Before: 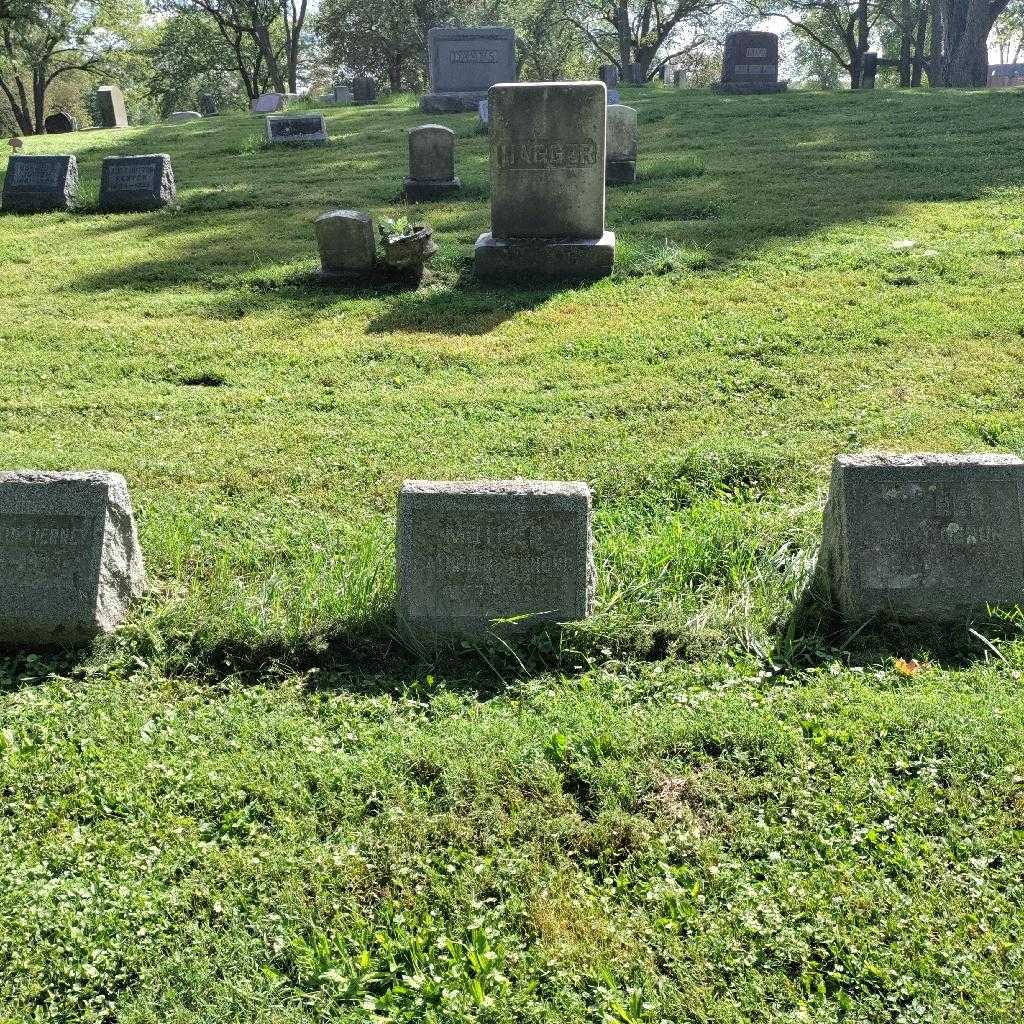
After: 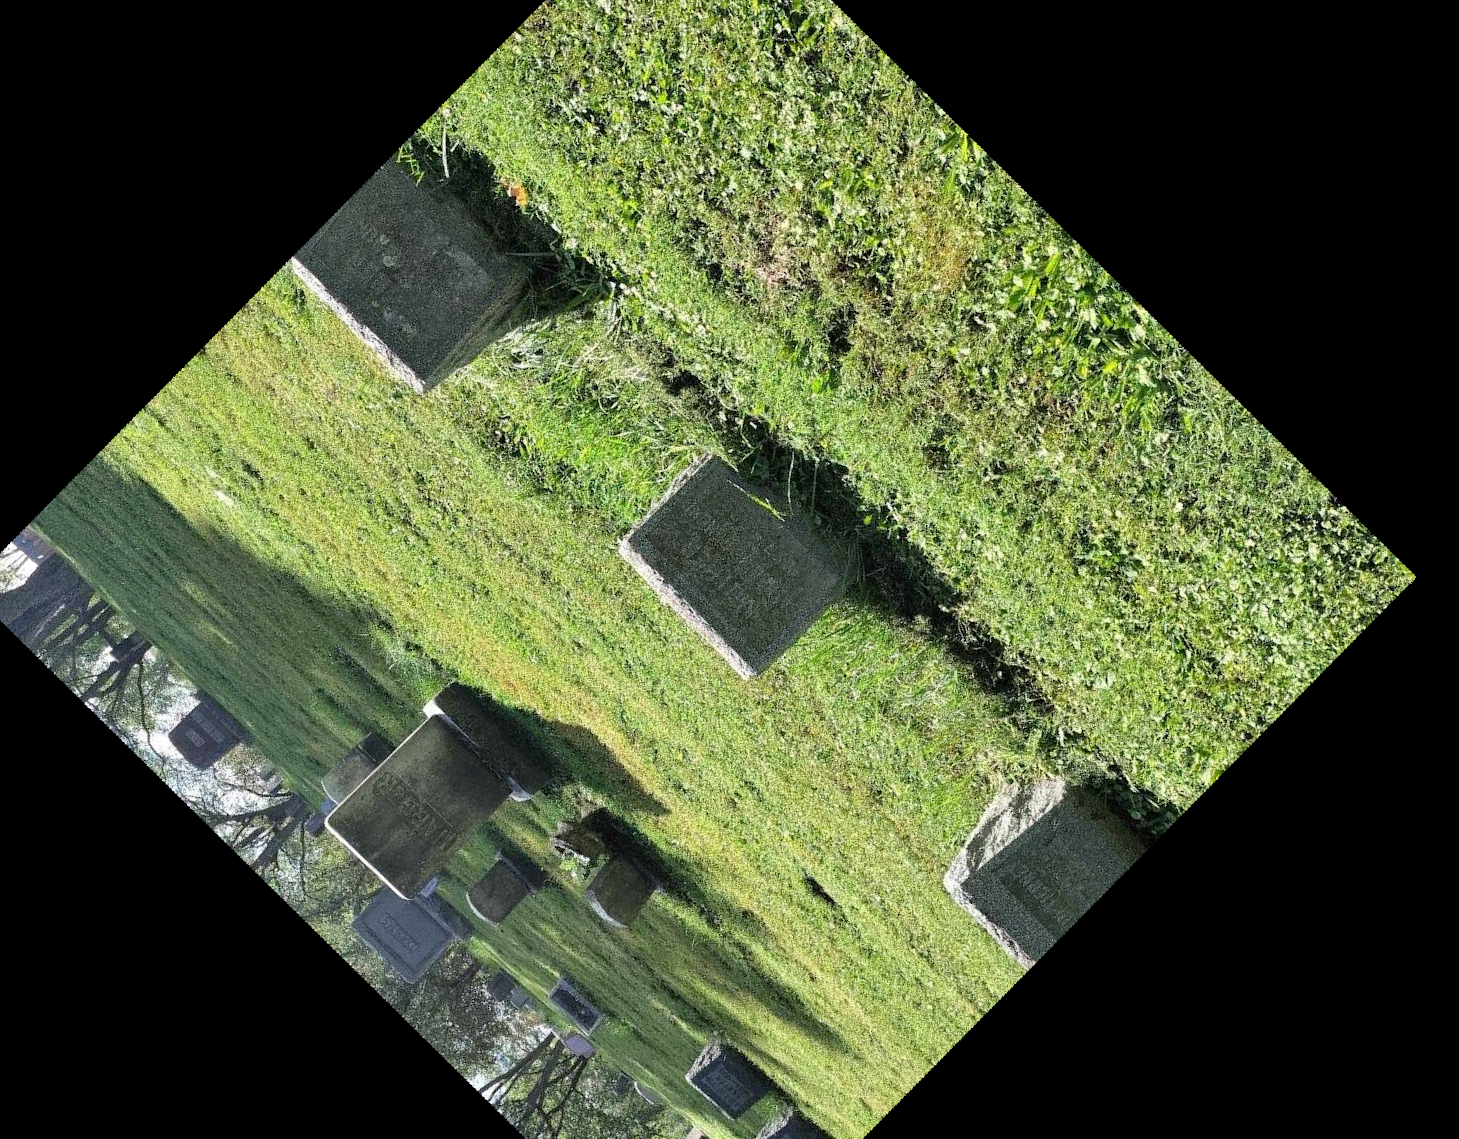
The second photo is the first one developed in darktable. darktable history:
crop and rotate: angle 148.68°, left 9.111%, top 15.603%, right 4.588%, bottom 17.041%
rotate and perspective: rotation 13.27°, automatic cropping off
